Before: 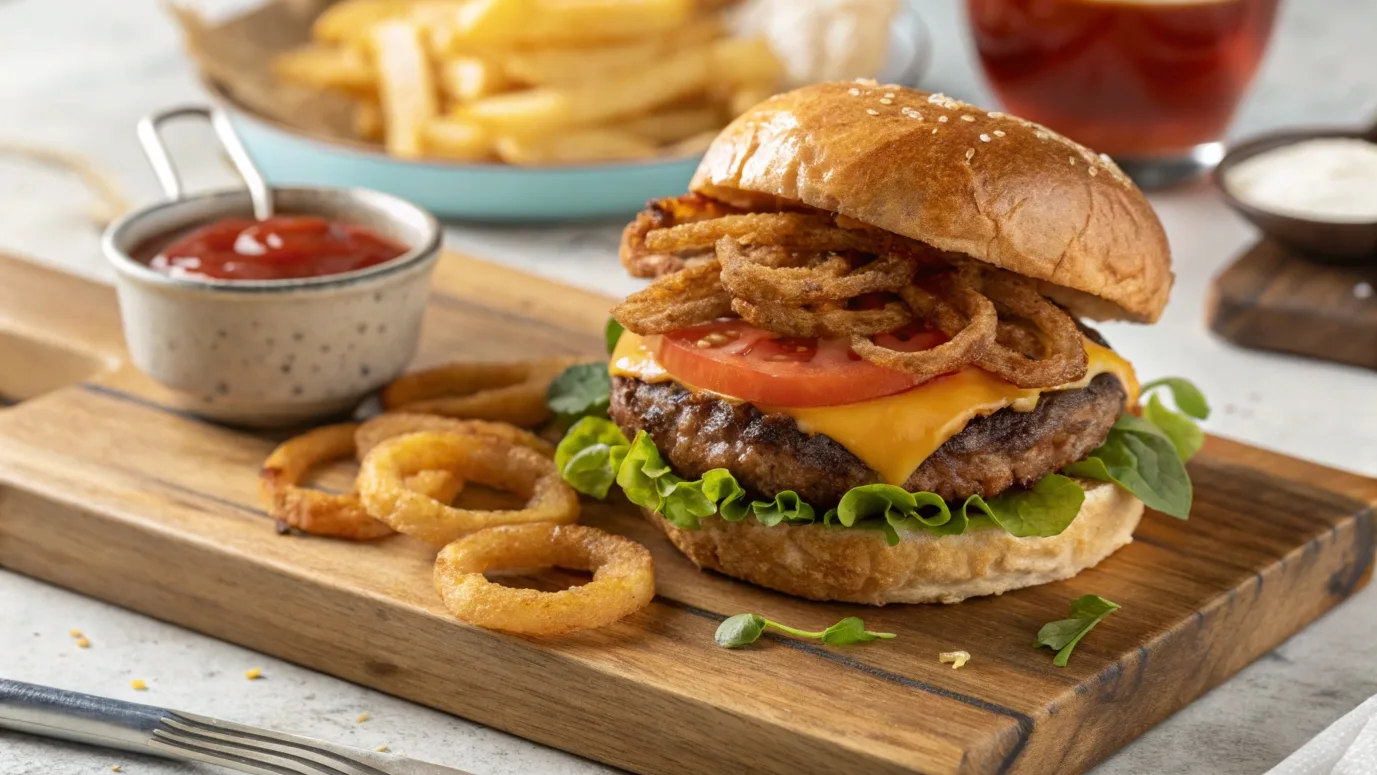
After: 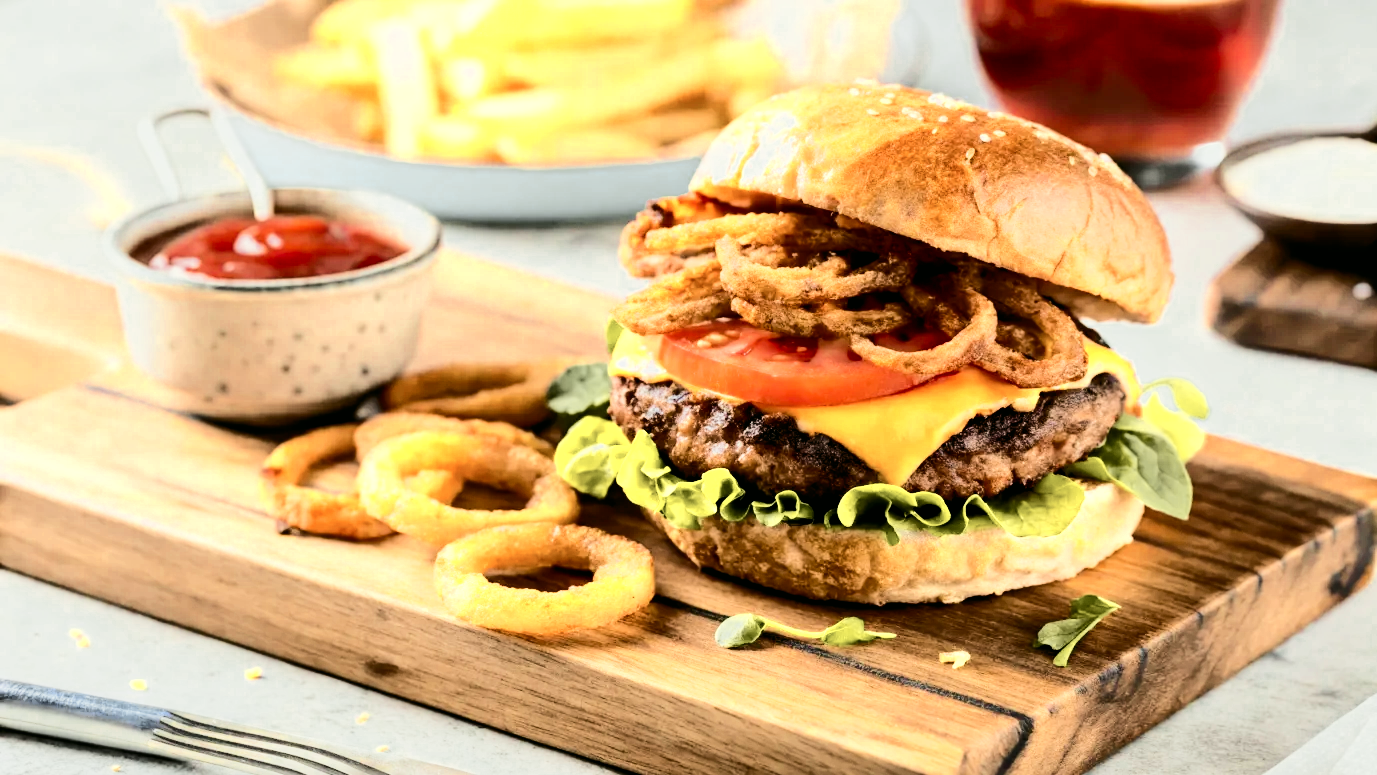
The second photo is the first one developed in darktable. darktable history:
exposure: black level correction 0.003, exposure 0.383 EV, compensate highlight preservation false
filmic rgb: black relative exposure -5 EV, hardness 2.88, contrast 1.3, highlights saturation mix -30%
tone curve: curves: ch0 [(0, 0) (0.21, 0.21) (0.43, 0.586) (0.65, 0.793) (1, 1)]; ch1 [(0, 0) (0.382, 0.447) (0.492, 0.484) (0.544, 0.547) (0.583, 0.578) (0.599, 0.595) (0.67, 0.673) (1, 1)]; ch2 [(0, 0) (0.411, 0.382) (0.492, 0.5) (0.531, 0.534) (0.56, 0.573) (0.599, 0.602) (0.696, 0.693) (1, 1)], color space Lab, independent channels, preserve colors none
color zones: curves: ch0 [(0.004, 0.305) (0.261, 0.623) (0.389, 0.399) (0.708, 0.571) (0.947, 0.34)]; ch1 [(0.025, 0.645) (0.229, 0.584) (0.326, 0.551) (0.484, 0.262) (0.757, 0.643)]
